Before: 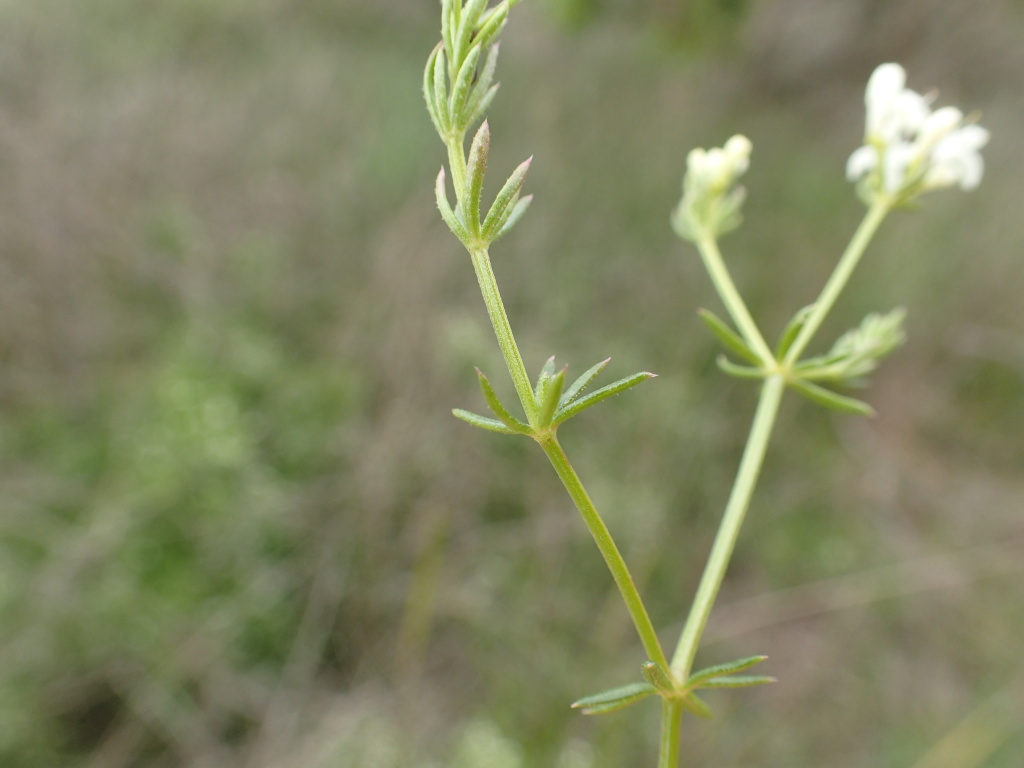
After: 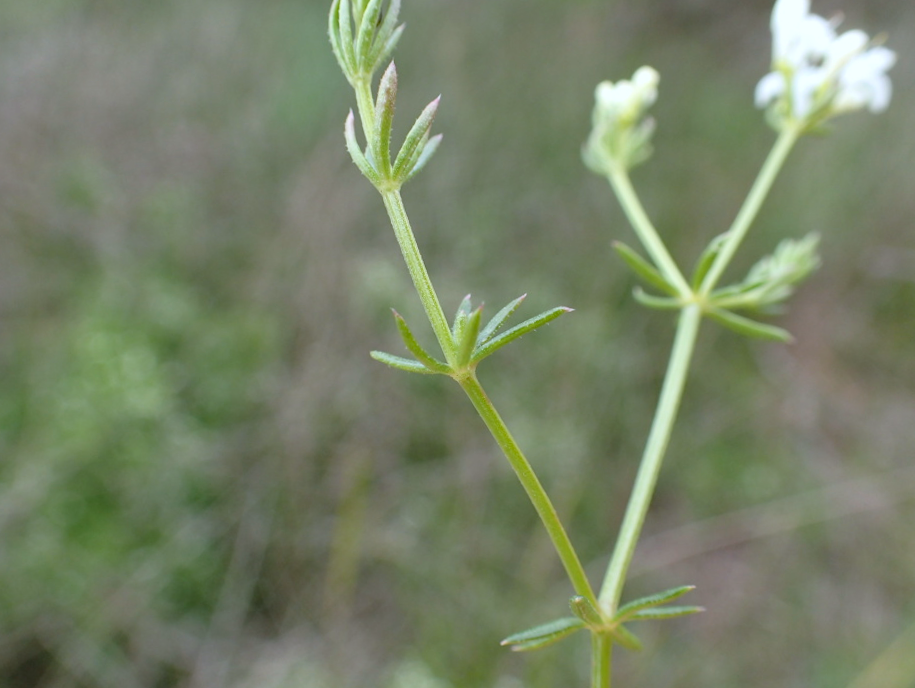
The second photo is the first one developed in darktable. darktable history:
haze removal: adaptive false
exposure: compensate highlight preservation false
color calibration: illuminant as shot in camera, x 0.37, y 0.382, temperature 4313.65 K
crop and rotate: angle 2.25°, left 5.972%, top 5.707%
